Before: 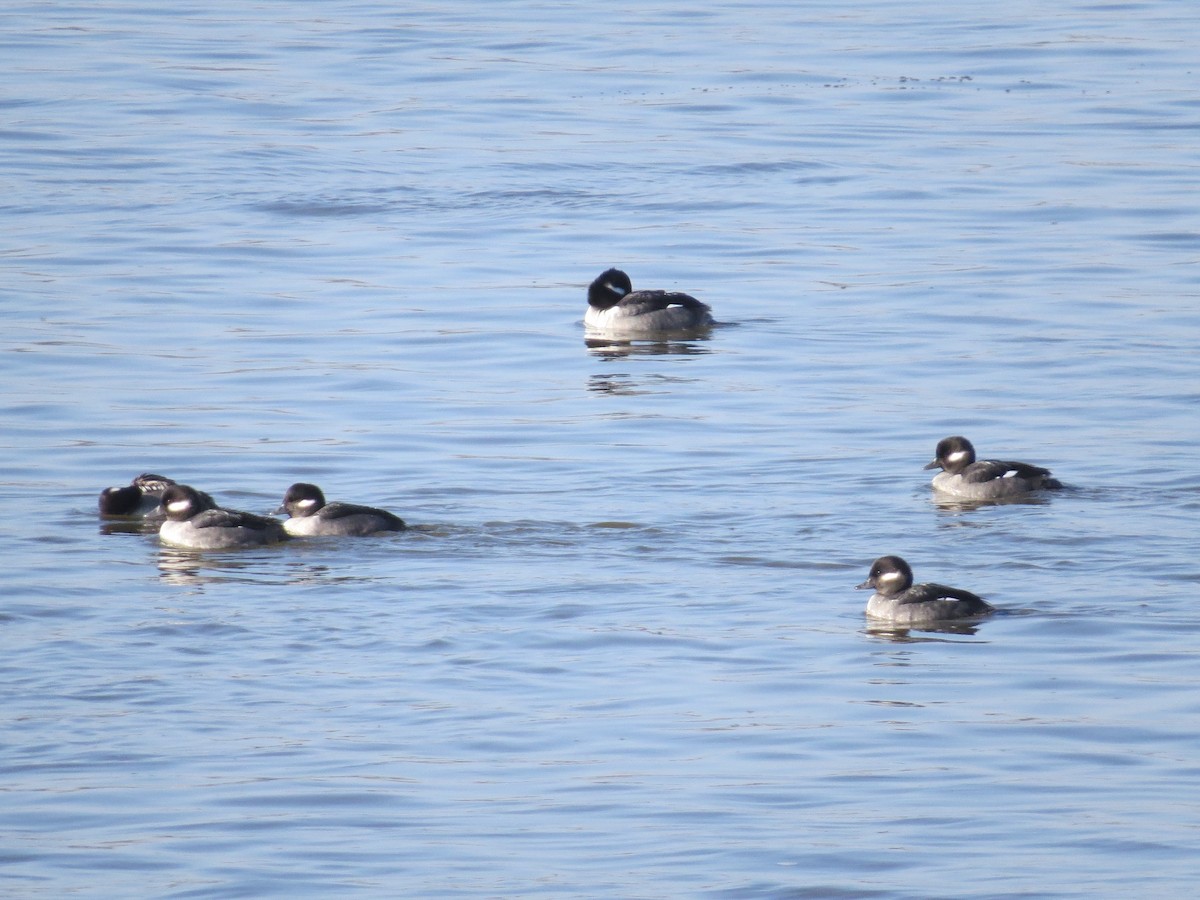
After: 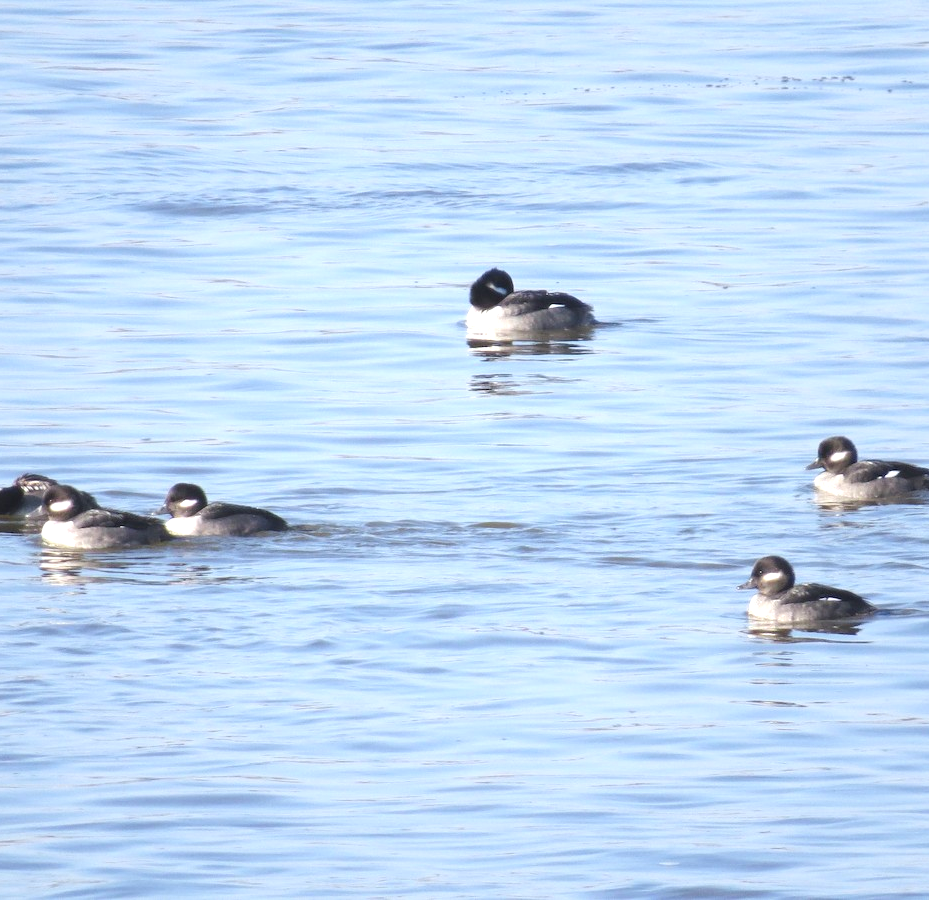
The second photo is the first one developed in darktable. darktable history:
exposure: black level correction -0.002, exposure 0.54 EV, compensate highlight preservation false
crop: left 9.88%, right 12.664%
white balance: red 1, blue 1
